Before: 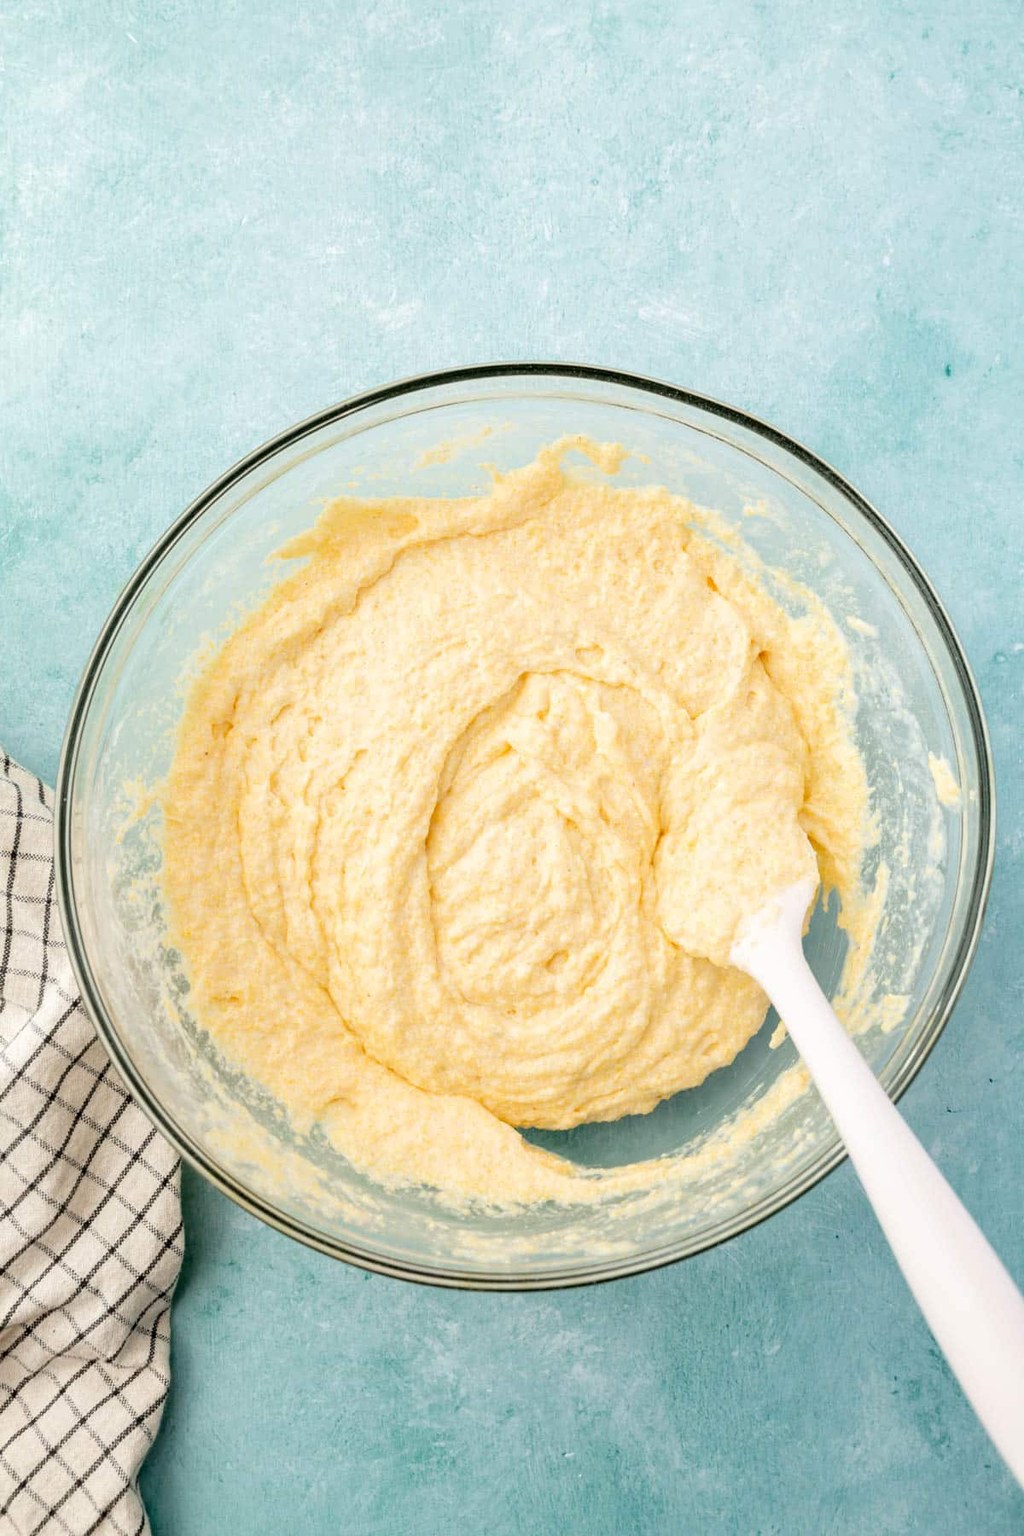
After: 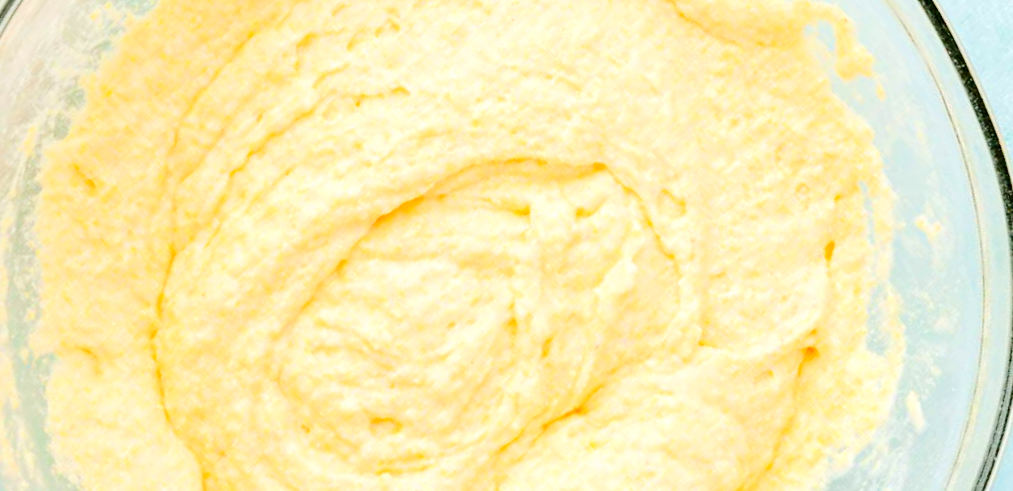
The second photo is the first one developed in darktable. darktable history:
color balance rgb: shadows lift › hue 84.46°, linear chroma grading › global chroma 0.351%, perceptual saturation grading › global saturation 20%, perceptual saturation grading › highlights -14.369%, perceptual saturation grading › shadows 49.672%
tone equalizer: -7 EV 0.145 EV, -6 EV 0.584 EV, -5 EV 1.16 EV, -4 EV 1.33 EV, -3 EV 1.15 EV, -2 EV 0.6 EV, -1 EV 0.156 EV, edges refinement/feathering 500, mask exposure compensation -1.57 EV, preserve details no
crop and rotate: angle -46.12°, top 16.236%, right 0.851%, bottom 11.671%
